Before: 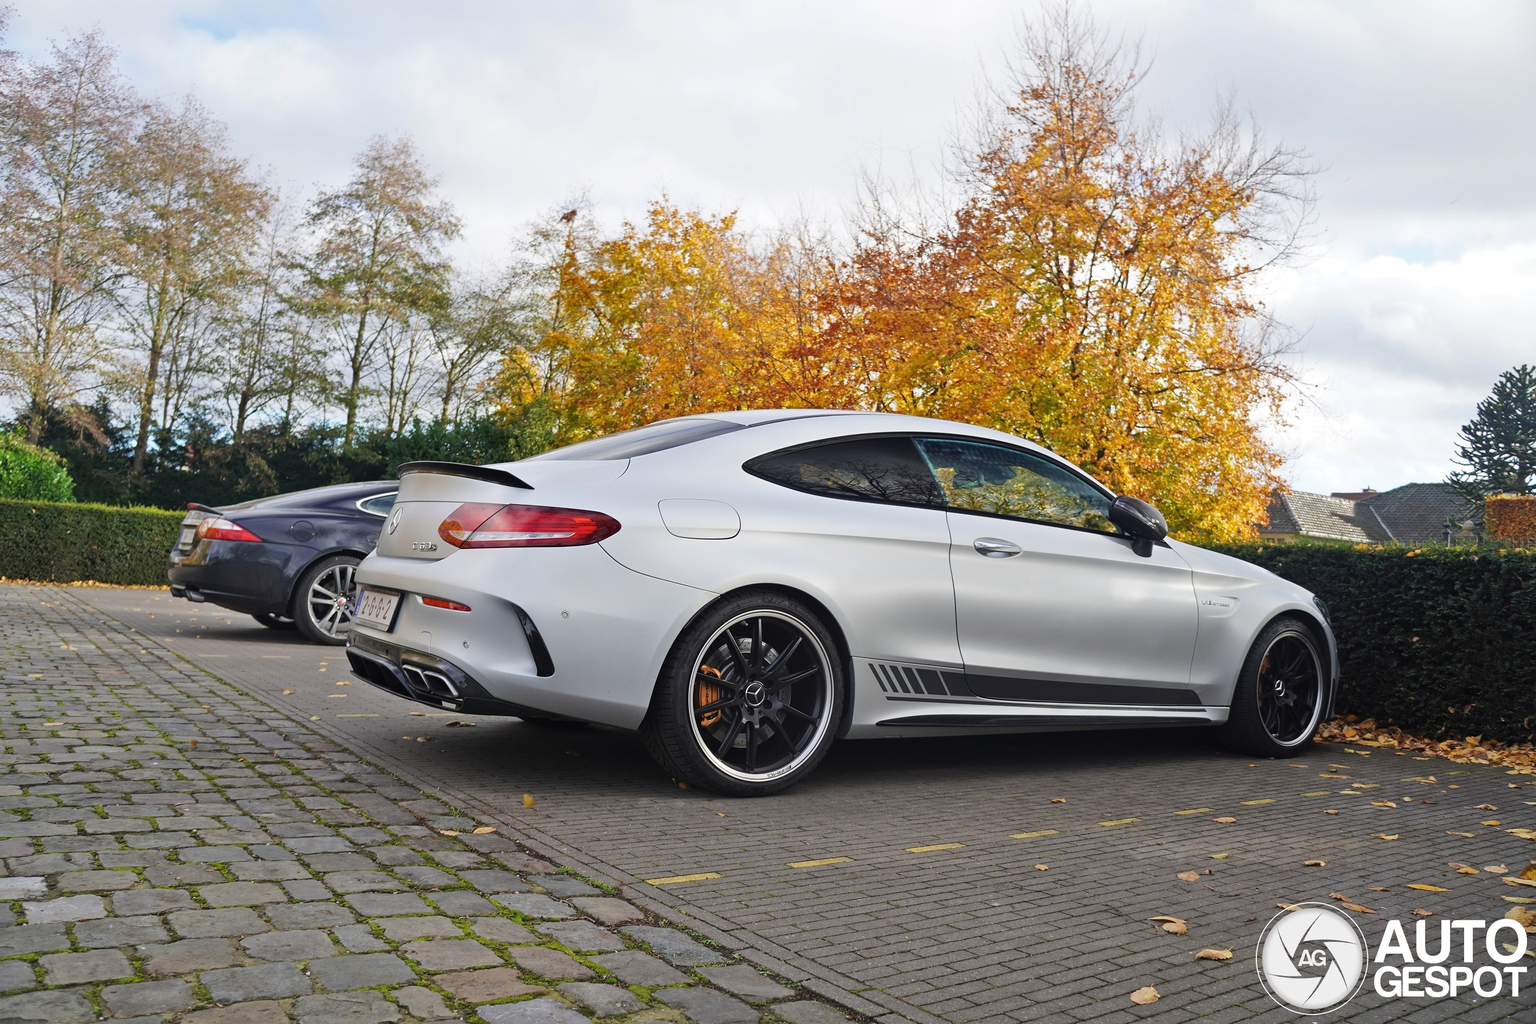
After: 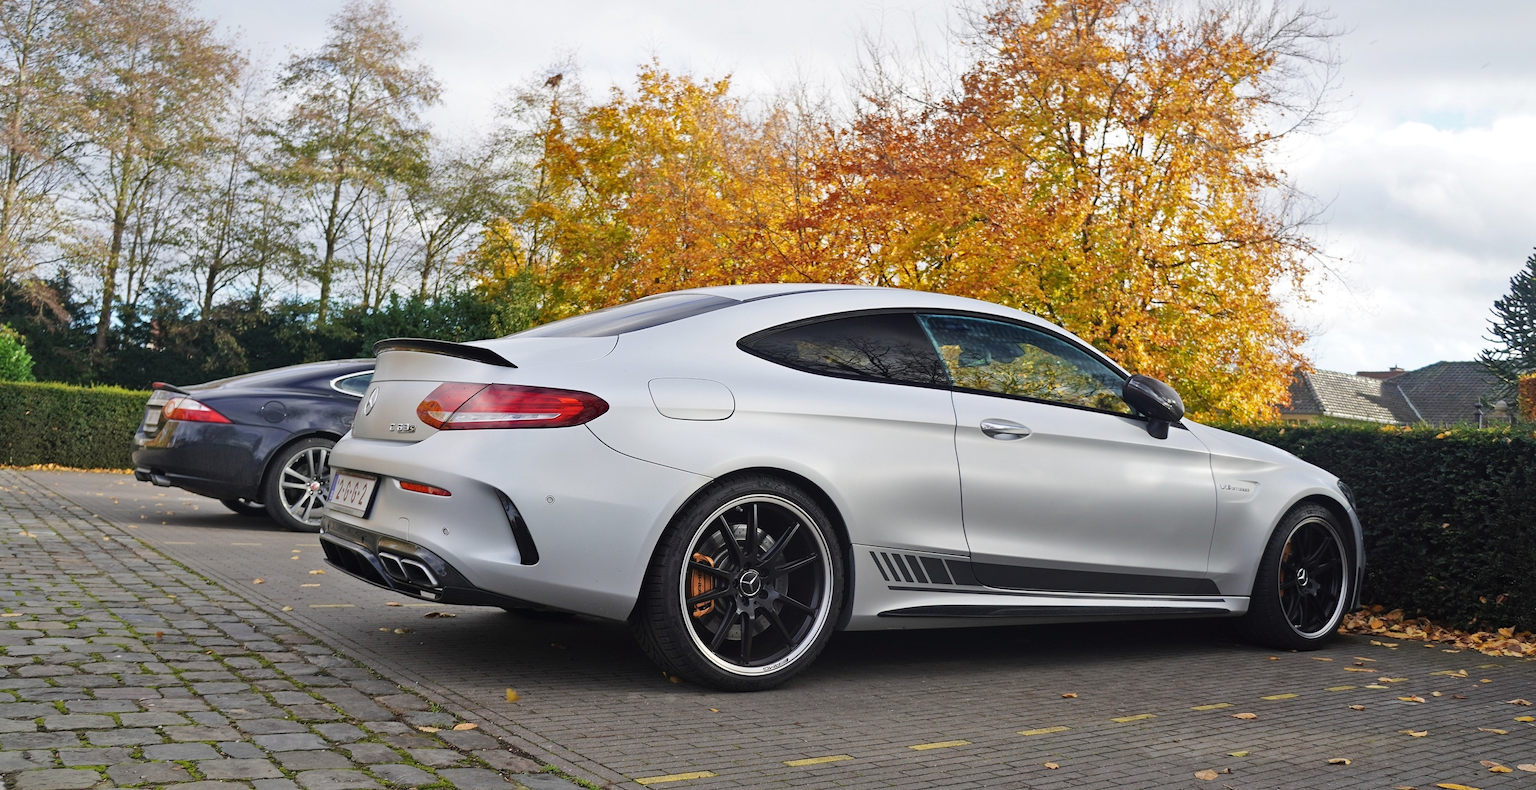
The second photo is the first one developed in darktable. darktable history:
crop and rotate: left 2.796%, top 13.708%, right 2.168%, bottom 12.9%
